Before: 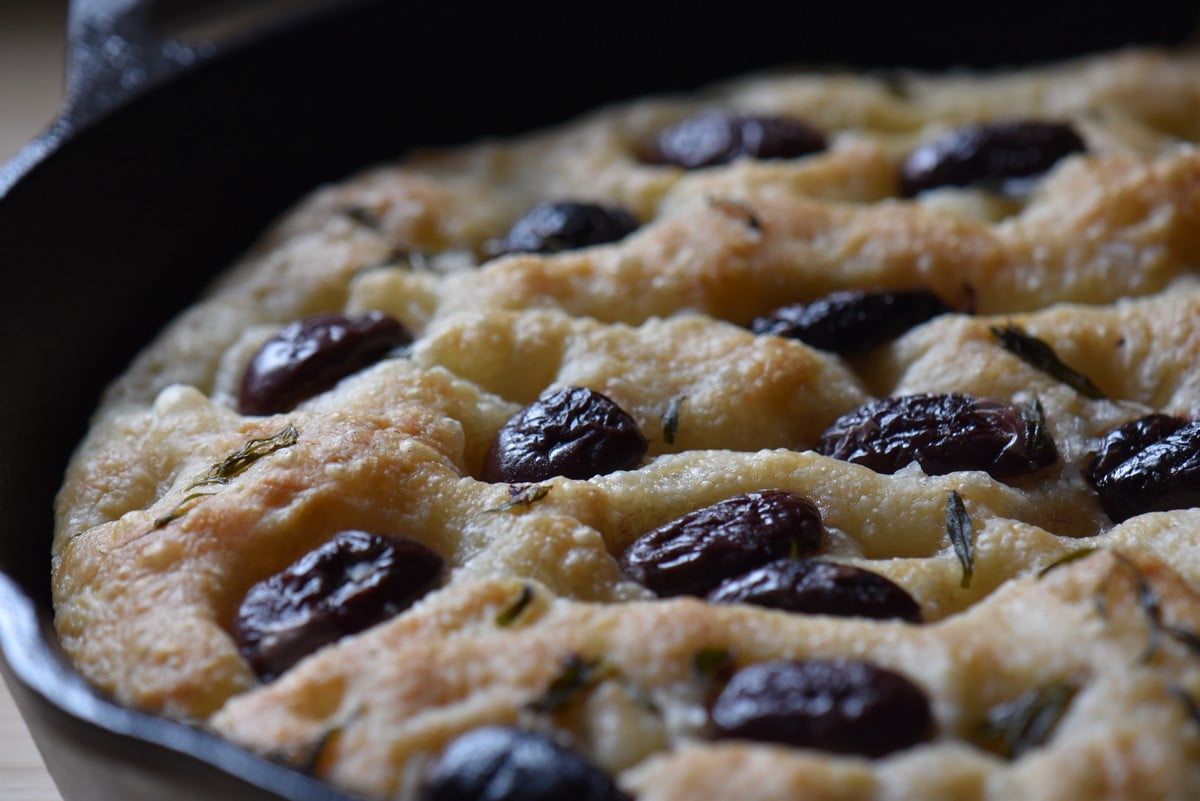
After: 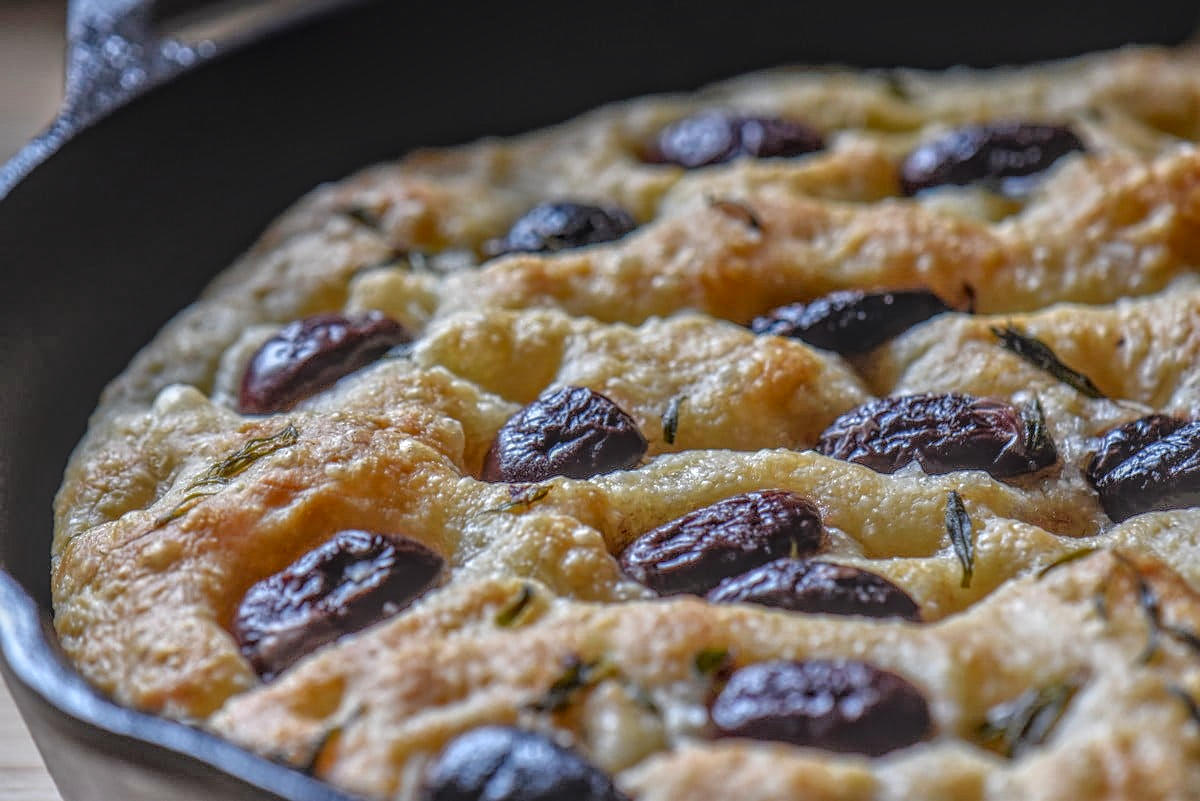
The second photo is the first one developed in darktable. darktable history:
local contrast: highlights 5%, shadows 6%, detail 200%, midtone range 0.244
sharpen: amount 0.217
tone equalizer: -7 EV 0.15 EV, -6 EV 0.61 EV, -5 EV 1.13 EV, -4 EV 1.36 EV, -3 EV 1.16 EV, -2 EV 0.6 EV, -1 EV 0.148 EV, mask exposure compensation -0.49 EV
exposure: exposure 0.296 EV, compensate exposure bias true, compensate highlight preservation false
